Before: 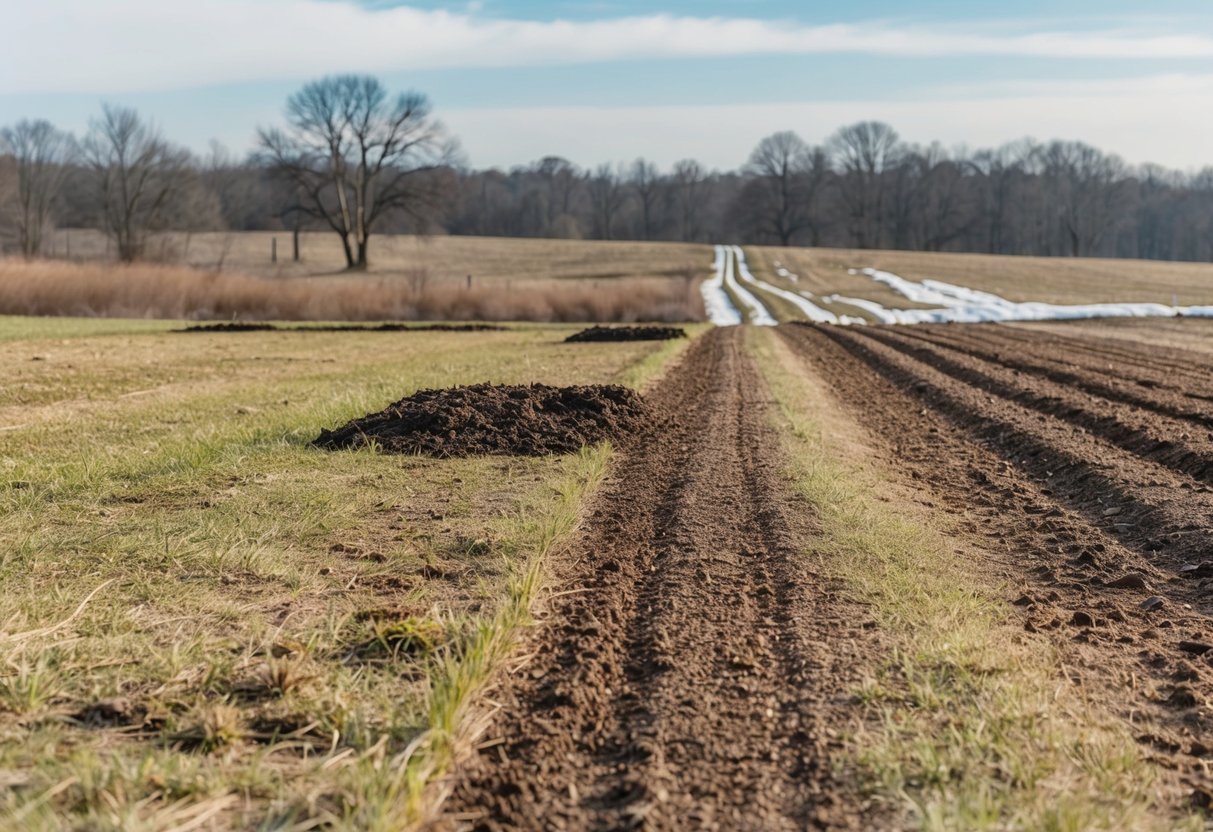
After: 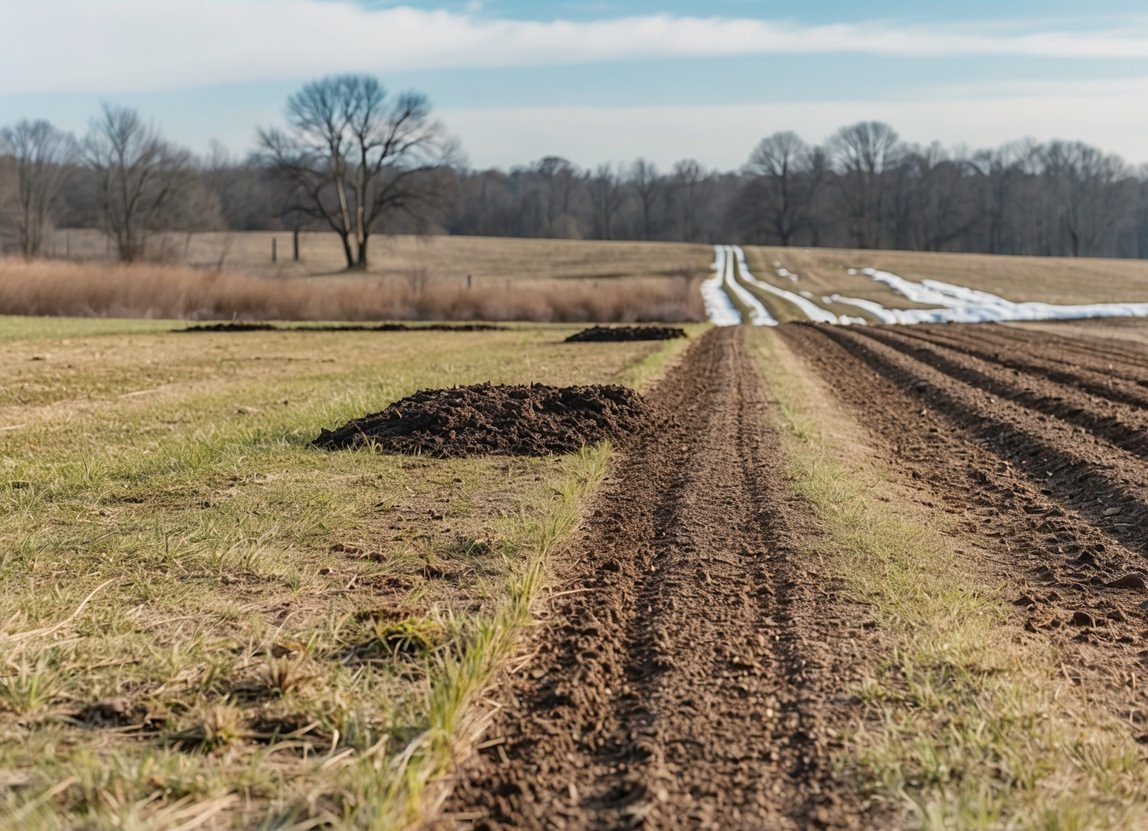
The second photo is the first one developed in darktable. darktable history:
crop and rotate: left 0%, right 5.311%
sharpen: amount 0.214
